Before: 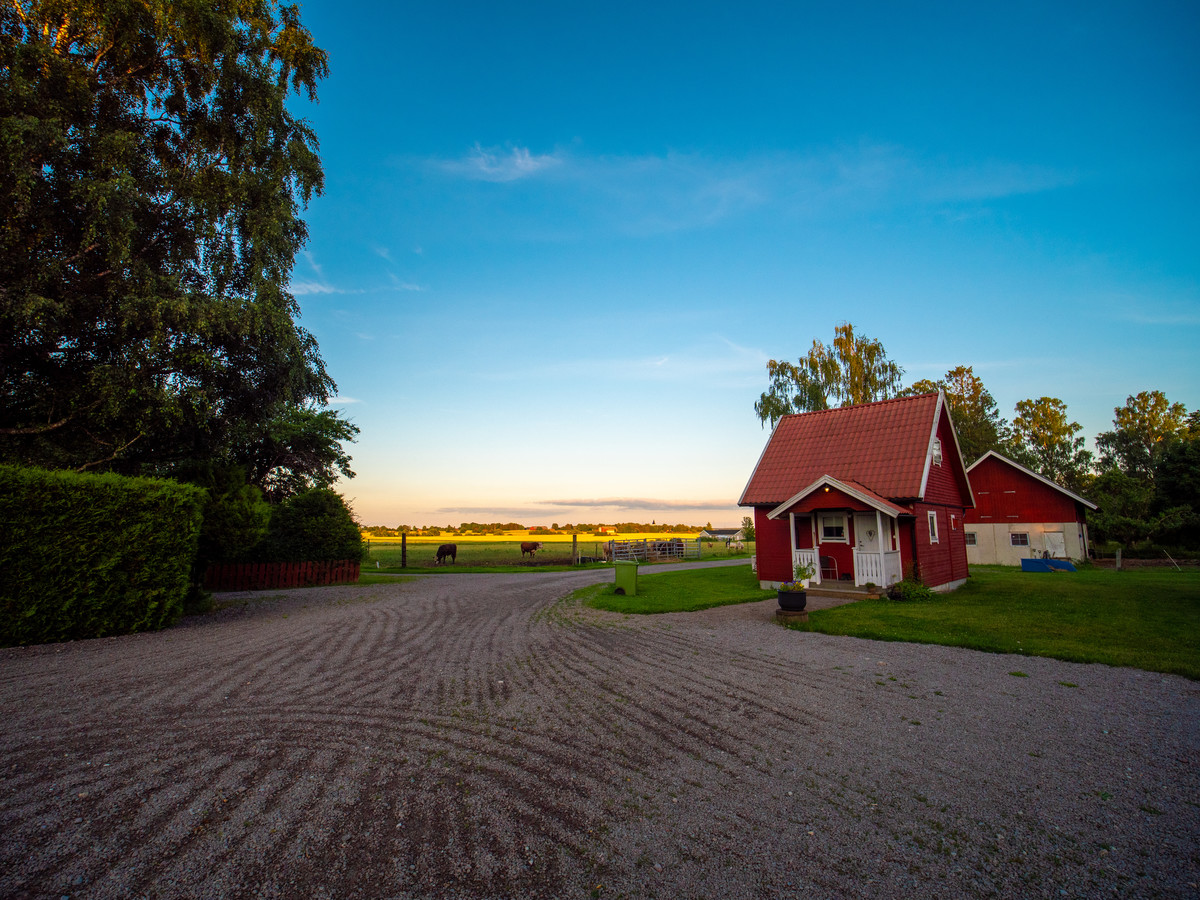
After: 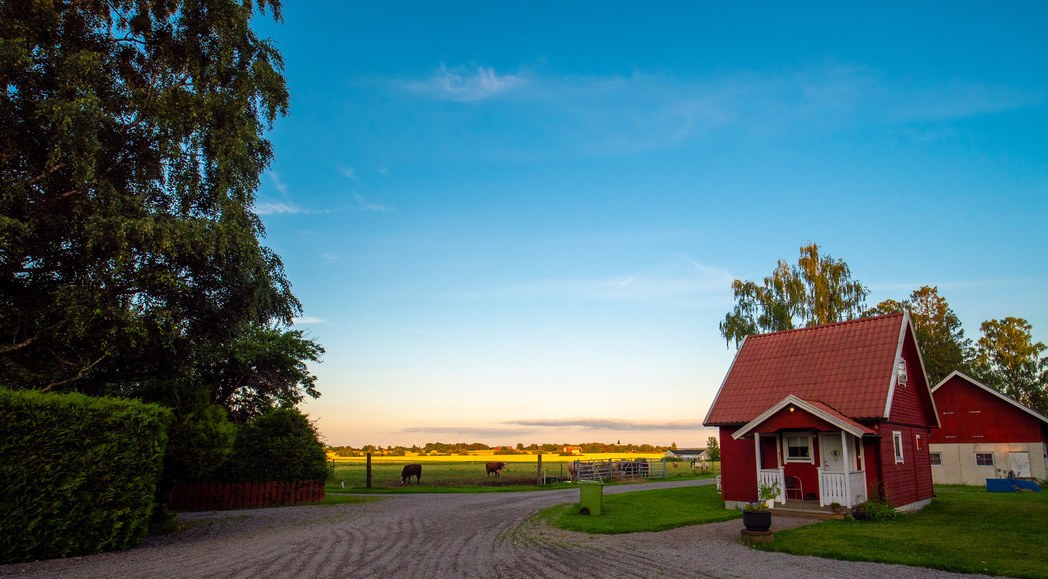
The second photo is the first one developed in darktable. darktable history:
crop: left 2.999%, top 8.906%, right 9.619%, bottom 26.7%
